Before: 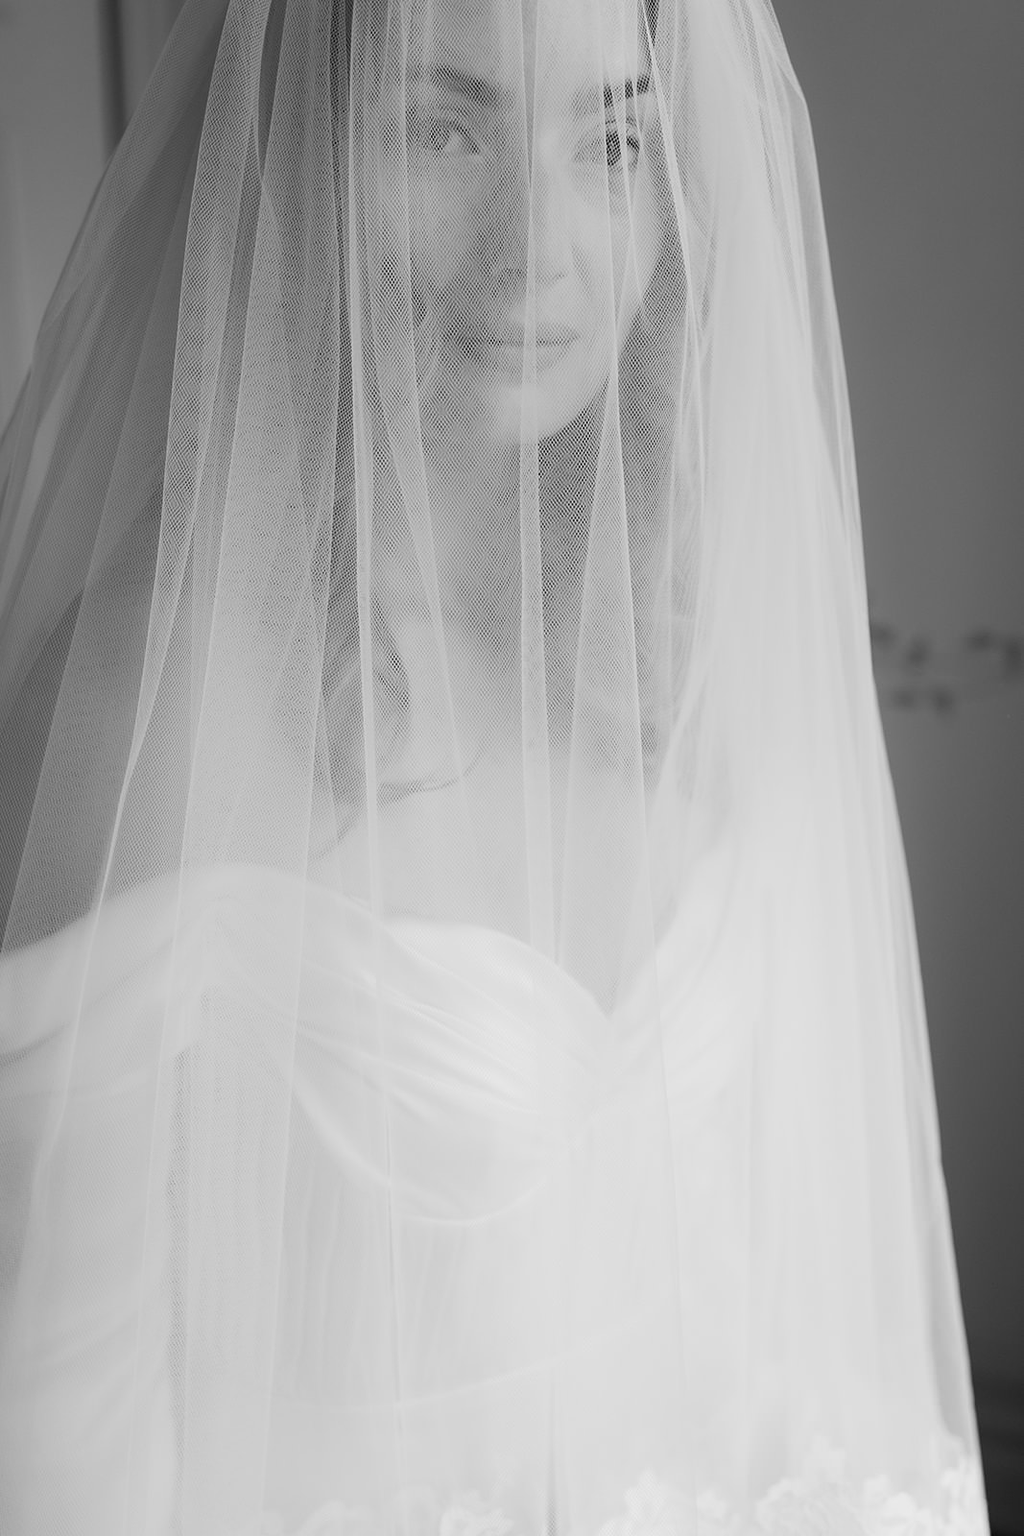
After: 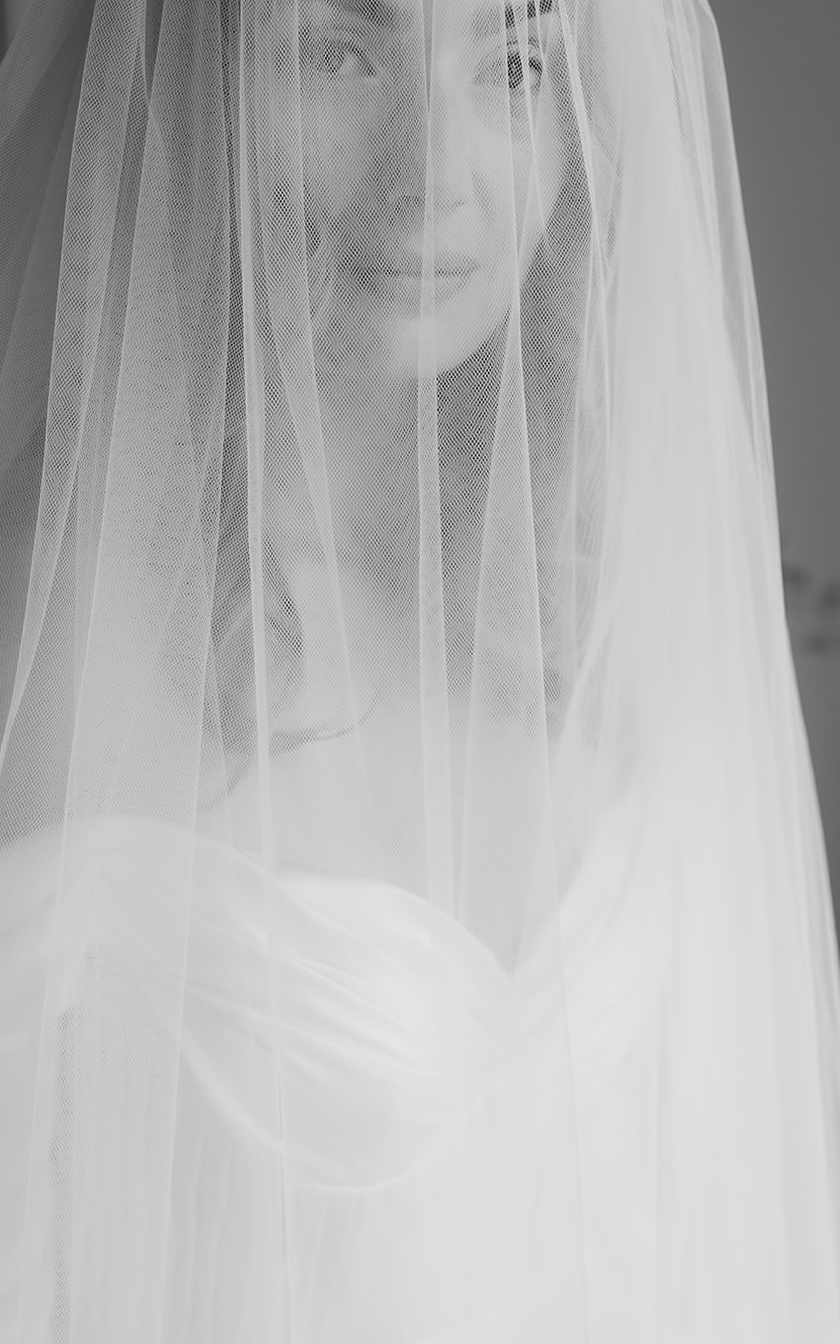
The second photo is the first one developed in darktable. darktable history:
crop: left 11.688%, top 5.26%, right 9.582%, bottom 10.698%
